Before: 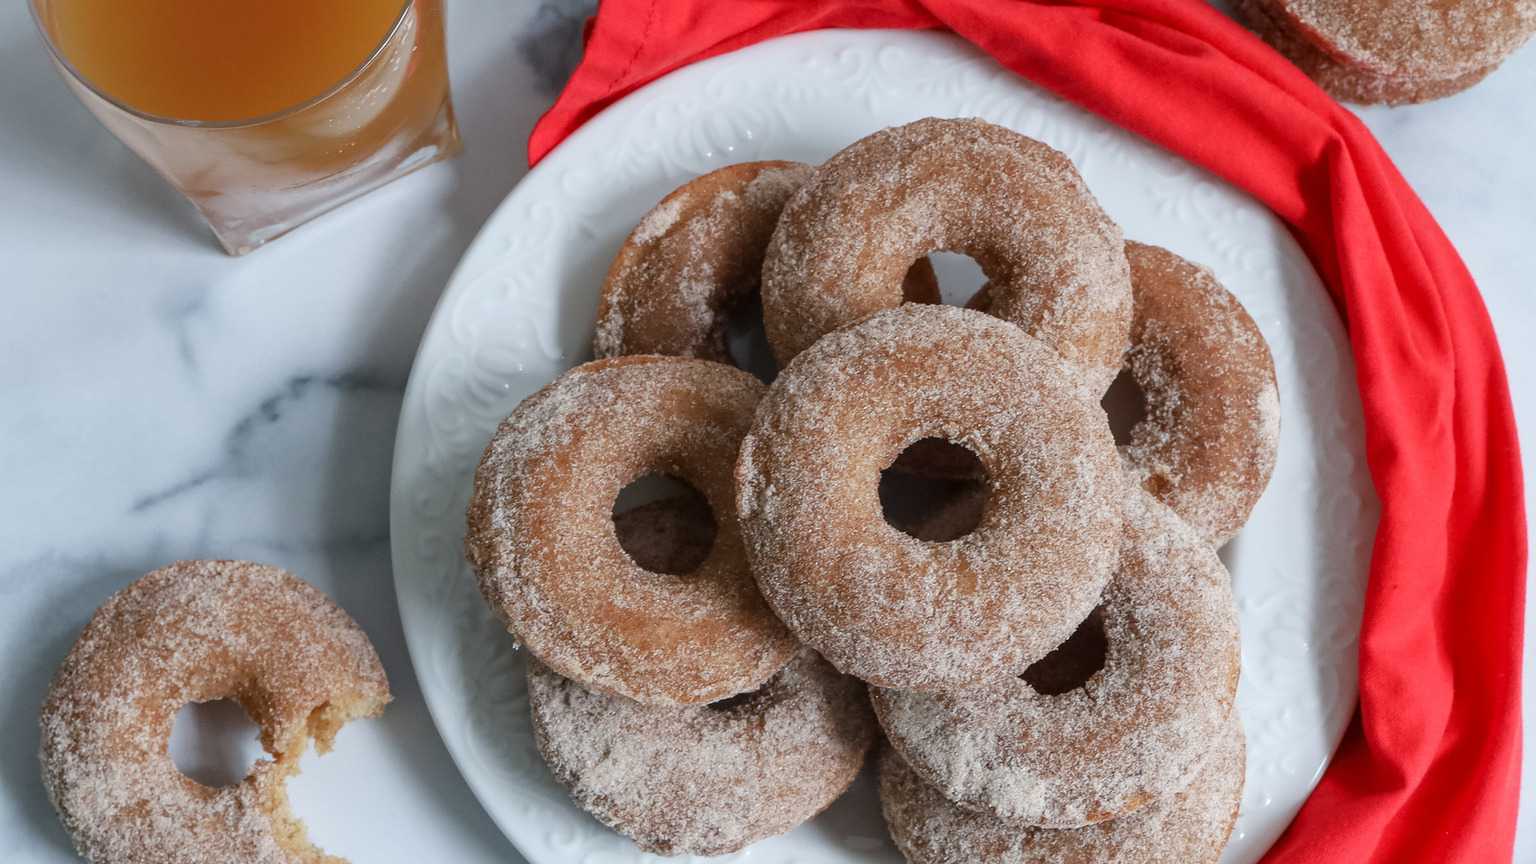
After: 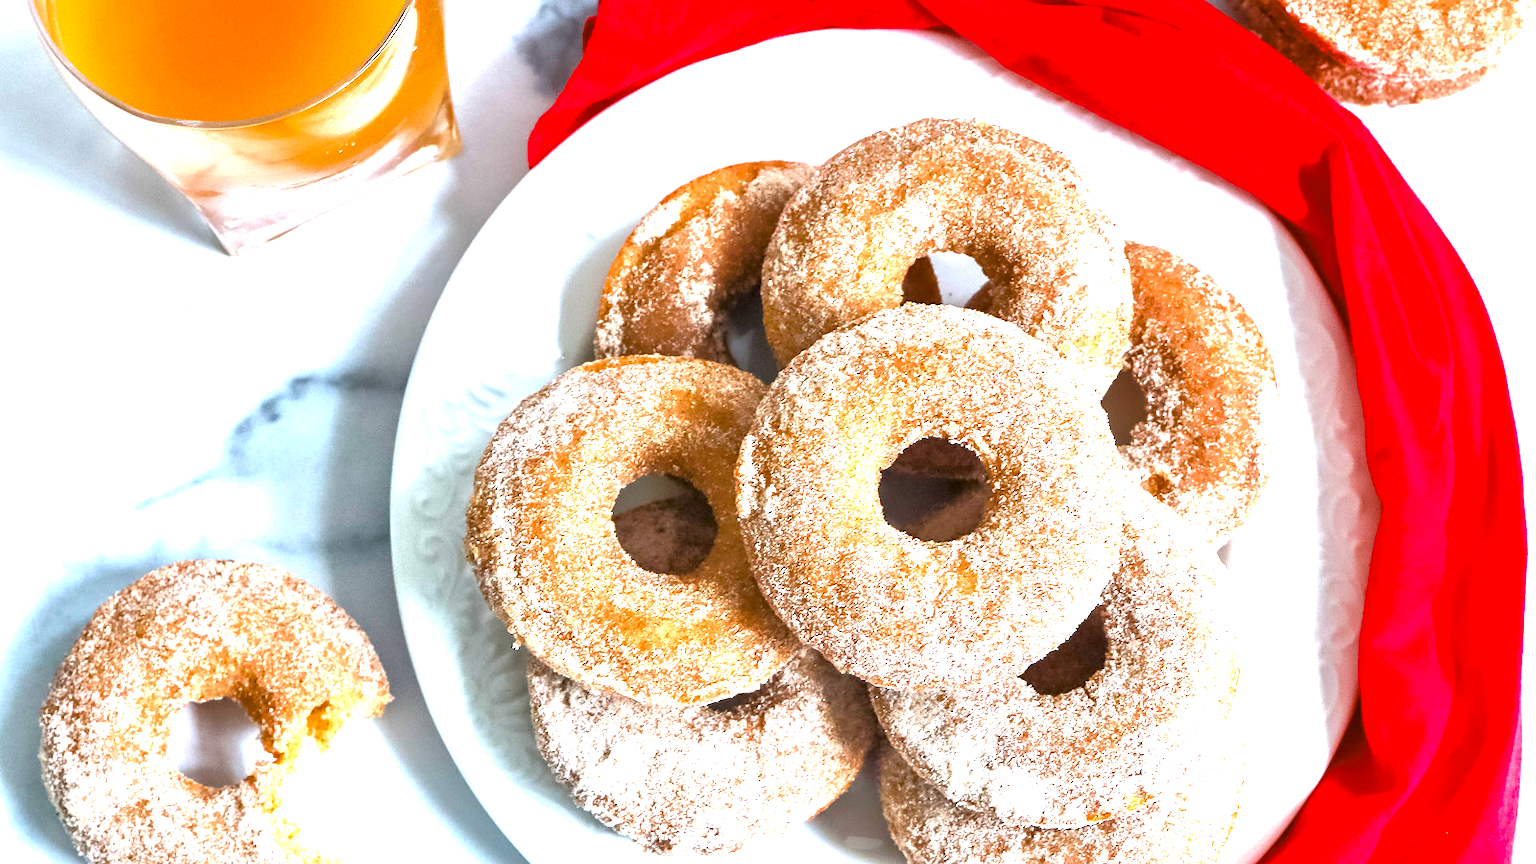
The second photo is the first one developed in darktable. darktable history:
exposure: black level correction 0, exposure 0.95 EV, compensate exposure bias true, compensate highlight preservation false
levels: levels [0.044, 0.475, 0.791]
color balance rgb: linear chroma grading › global chroma 15%, perceptual saturation grading › global saturation 30%
tone equalizer: -8 EV 2 EV, -7 EV 2 EV, -6 EV 2 EV, -5 EV 2 EV, -4 EV 2 EV, -3 EV 1.5 EV, -2 EV 1 EV, -1 EV 0.5 EV
